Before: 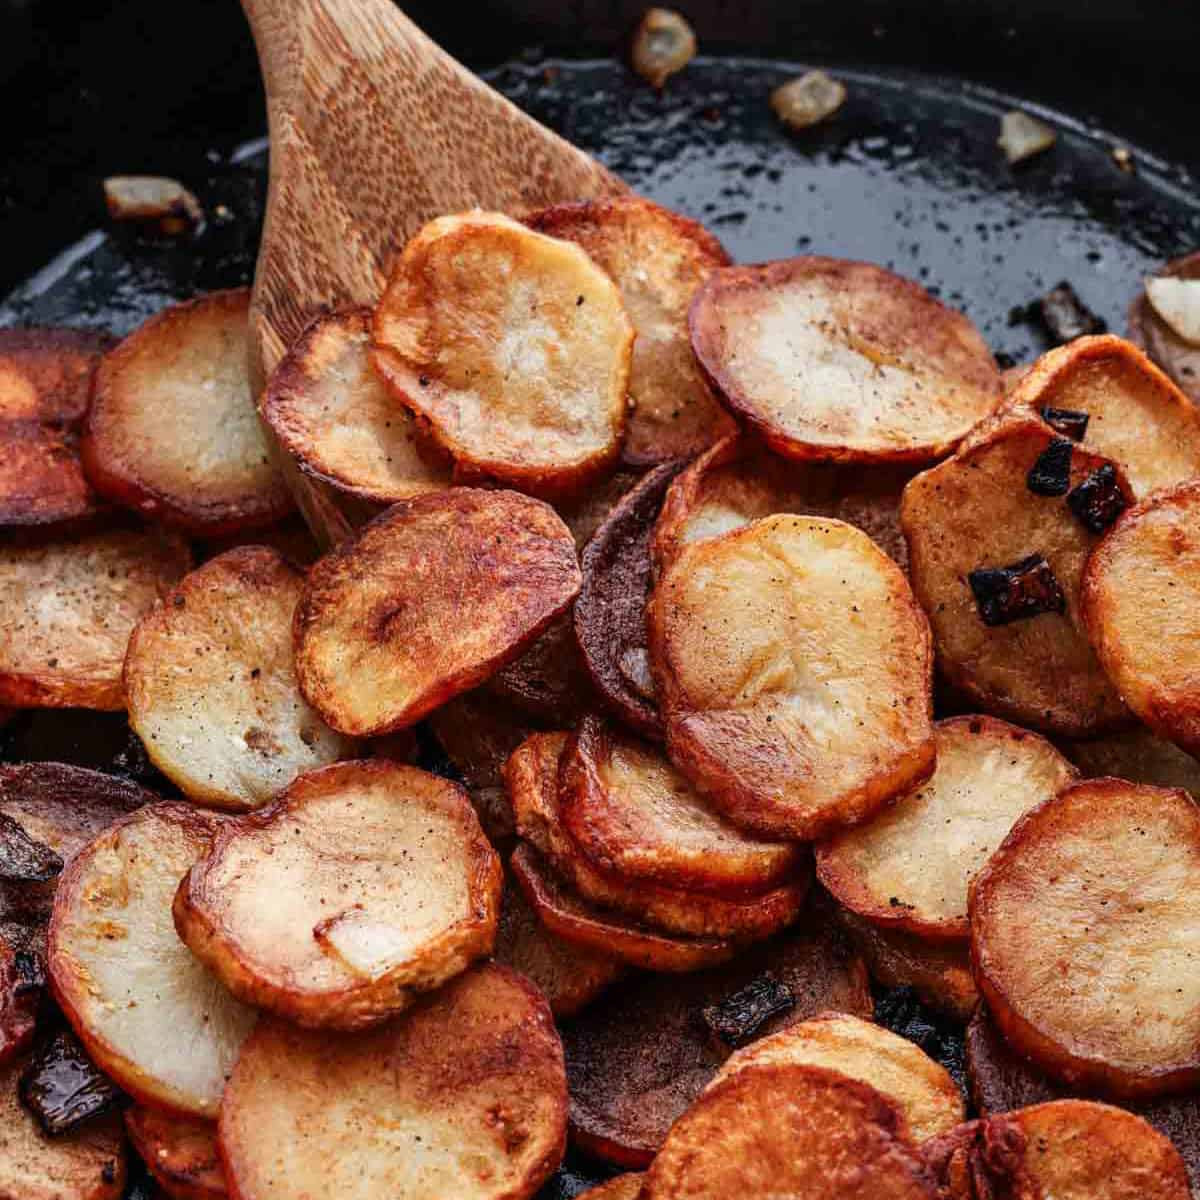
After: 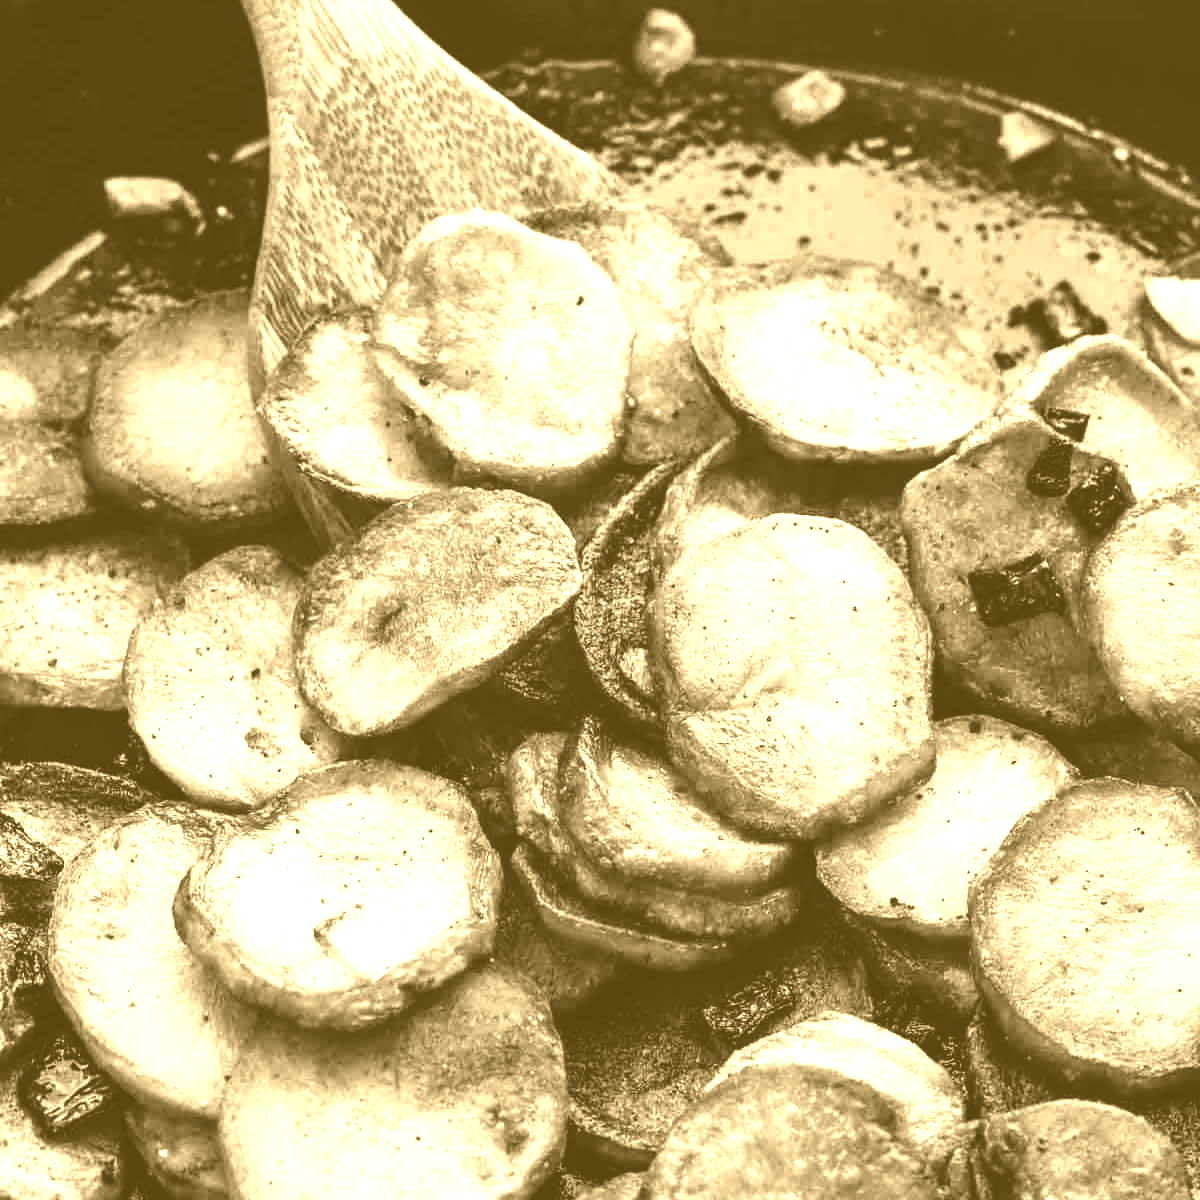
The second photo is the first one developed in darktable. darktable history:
color balance rgb: perceptual saturation grading › global saturation 30%, global vibrance 20%
white balance: red 0.924, blue 1.095
colorize: hue 36°, source mix 100%
velvia: on, module defaults
base curve: curves: ch0 [(0, 0) (0.032, 0.025) (0.121, 0.166) (0.206, 0.329) (0.605, 0.79) (1, 1)], preserve colors none
